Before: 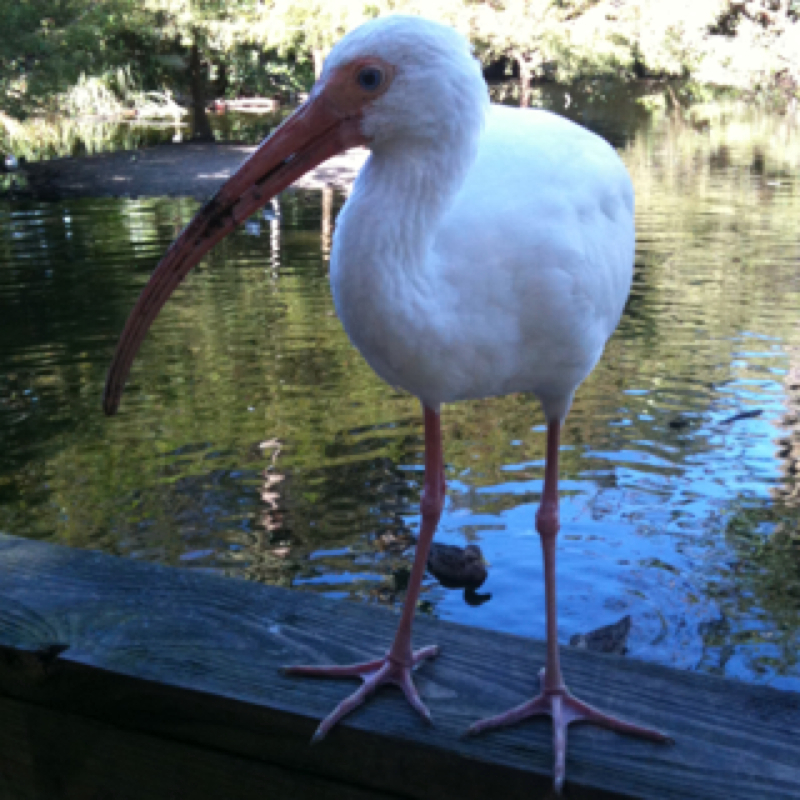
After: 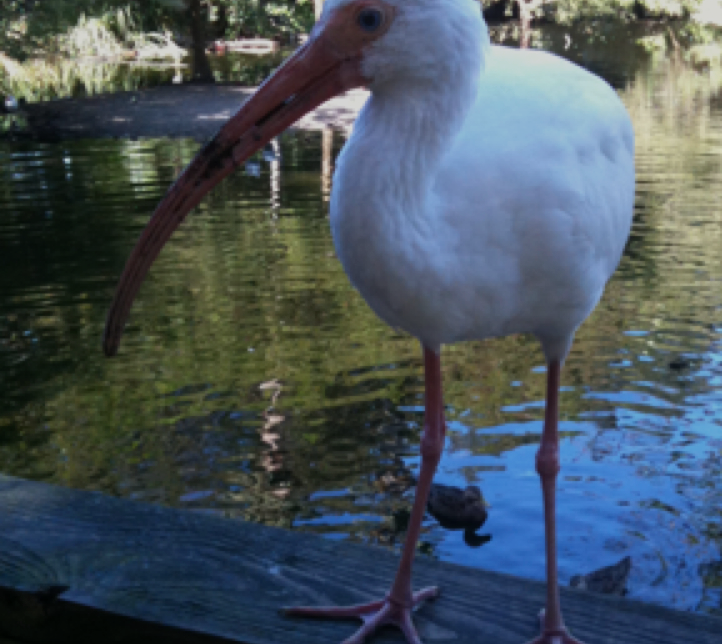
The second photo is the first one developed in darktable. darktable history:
exposure: exposure -0.582 EV, compensate highlight preservation false
crop: top 7.49%, right 9.717%, bottom 11.943%
